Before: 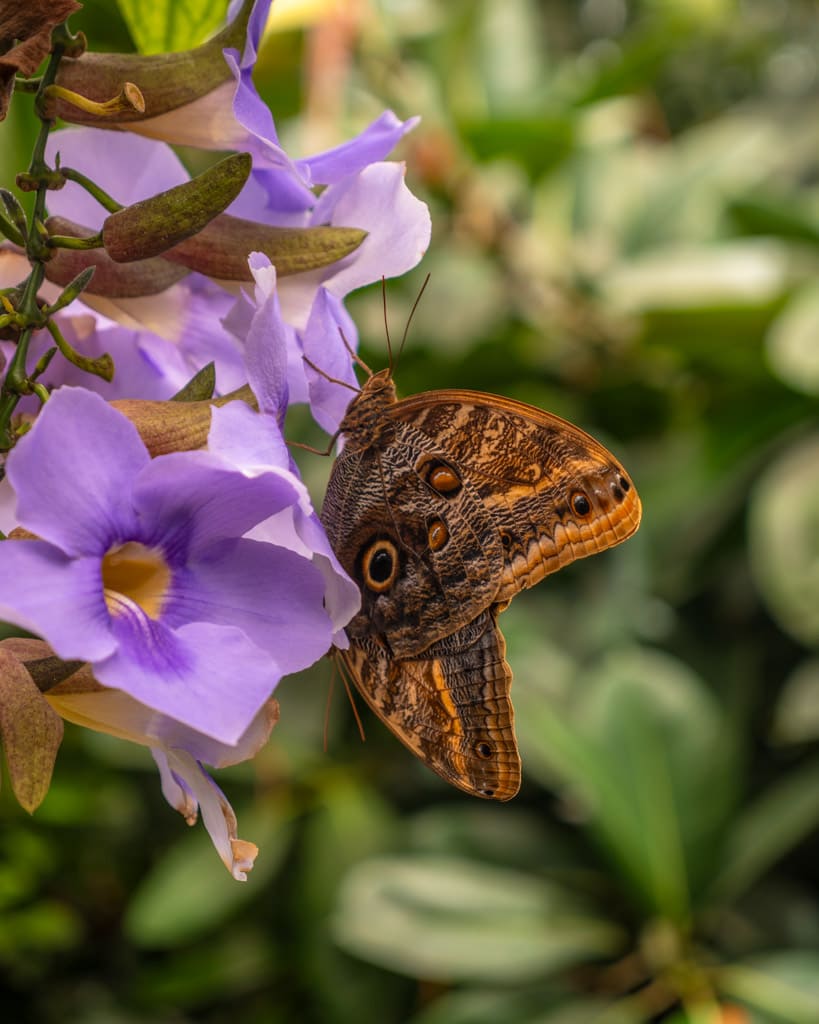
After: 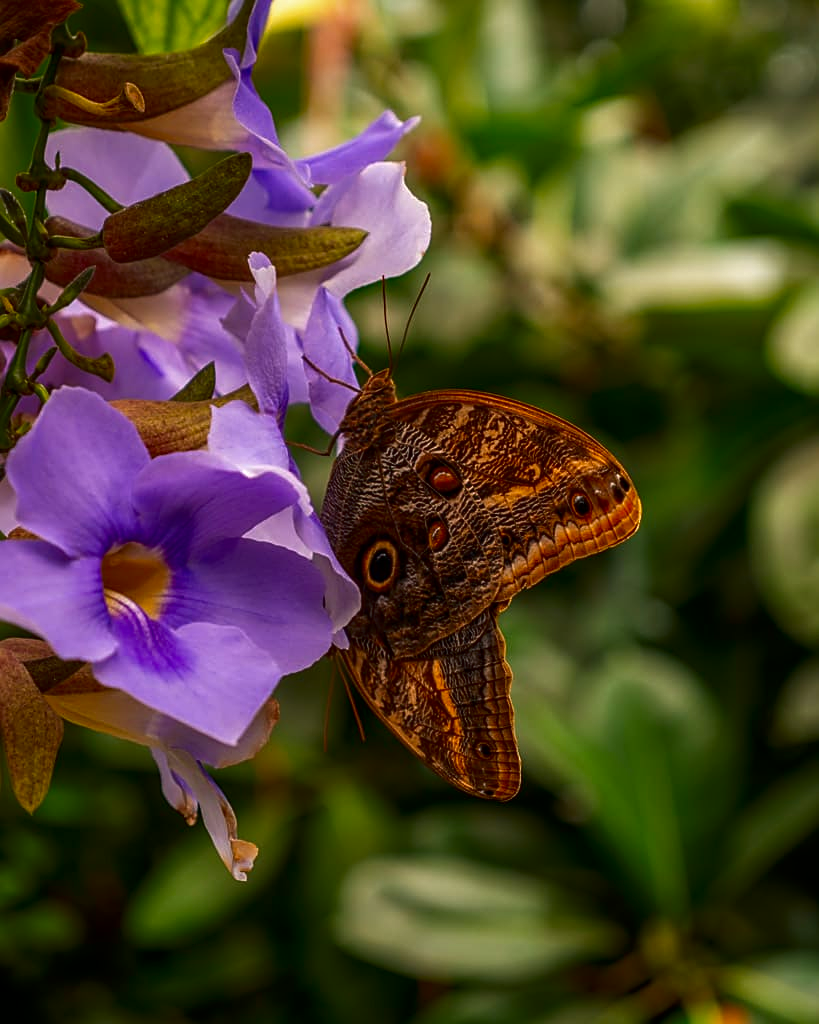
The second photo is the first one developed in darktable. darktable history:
sharpen: on, module defaults
bloom: size 9%, threshold 100%, strength 7%
contrast brightness saturation: brightness -0.25, saturation 0.2
